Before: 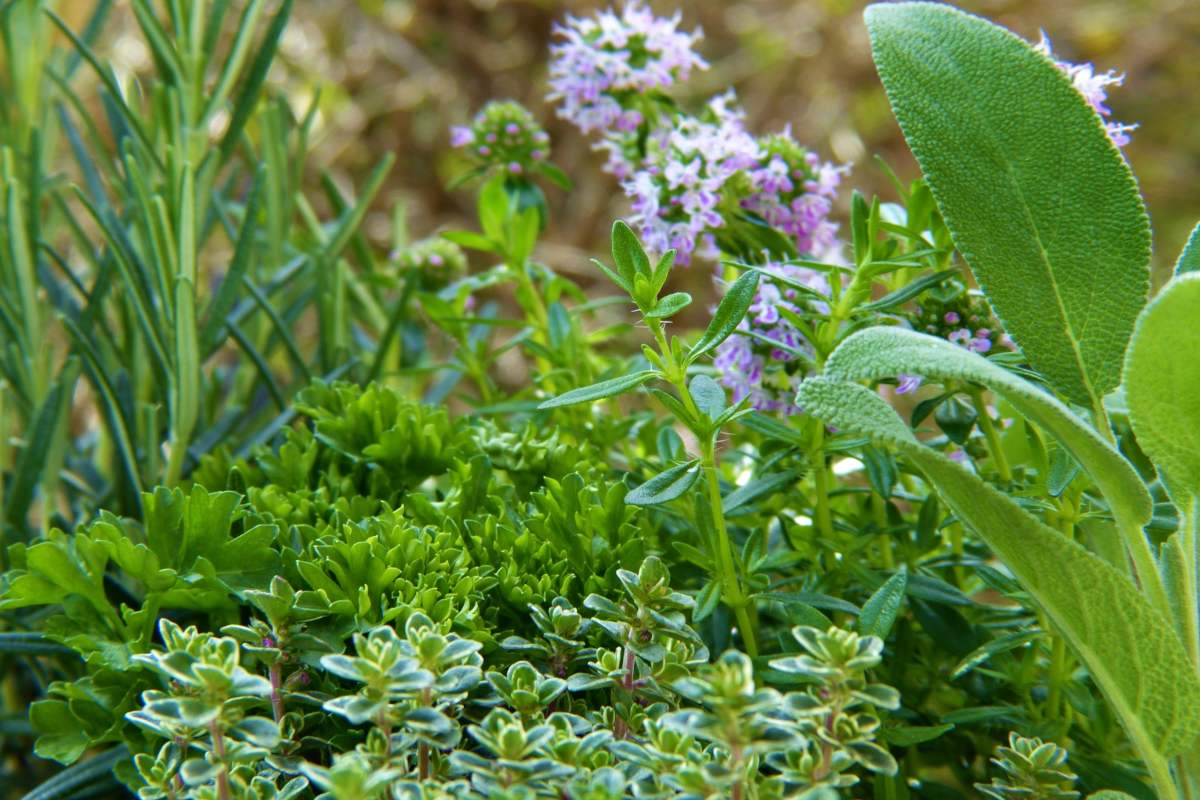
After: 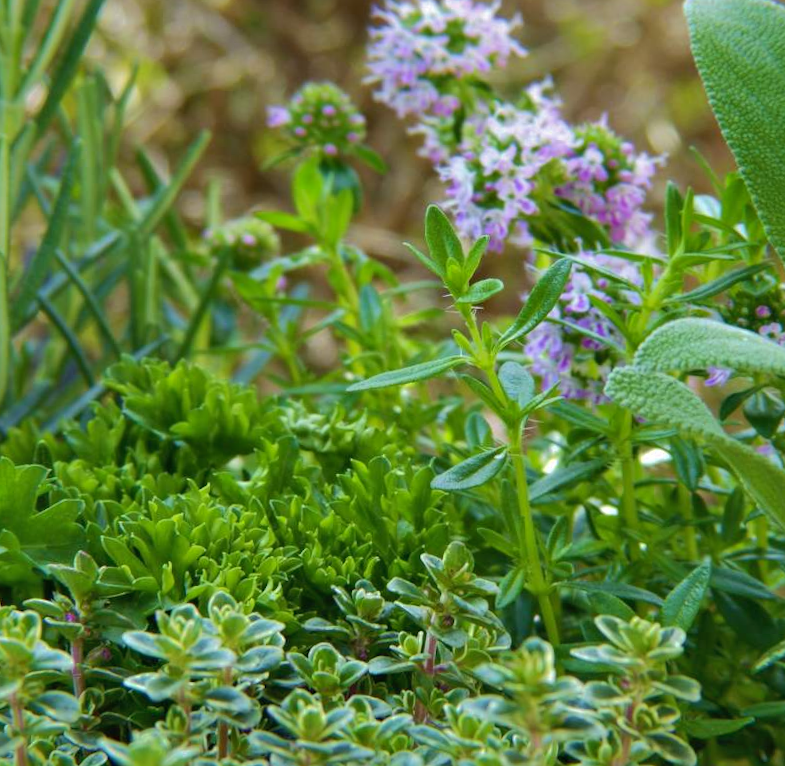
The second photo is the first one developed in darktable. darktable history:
shadows and highlights: shadows 40, highlights -60
rotate and perspective: rotation 1.57°, crop left 0.018, crop right 0.982, crop top 0.039, crop bottom 0.961
crop and rotate: left 15.446%, right 17.836%
